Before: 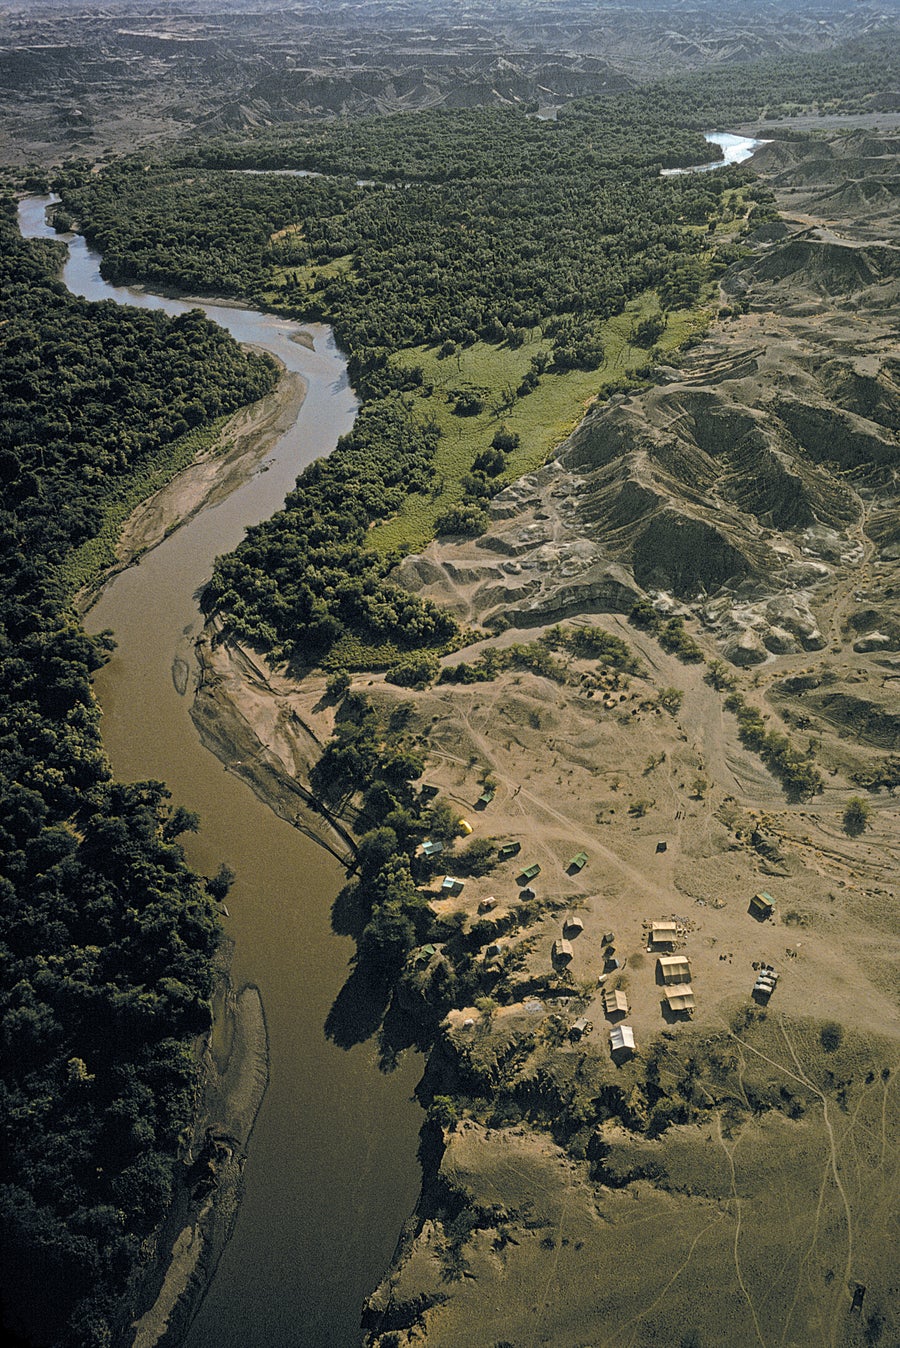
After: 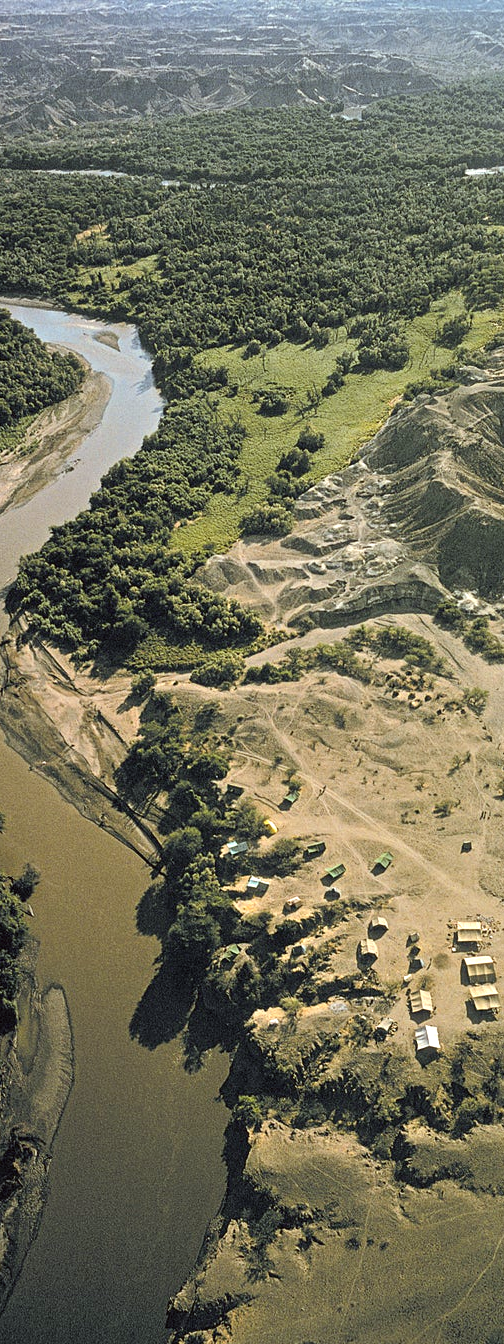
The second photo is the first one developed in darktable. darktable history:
crop: left 21.674%, right 22.086%
exposure: black level correction 0, exposure 0.7 EV, compensate exposure bias true, compensate highlight preservation false
white balance: red 1.009, blue 0.985
color correction: highlights a* -2.73, highlights b* -2.09, shadows a* 2.41, shadows b* 2.73
